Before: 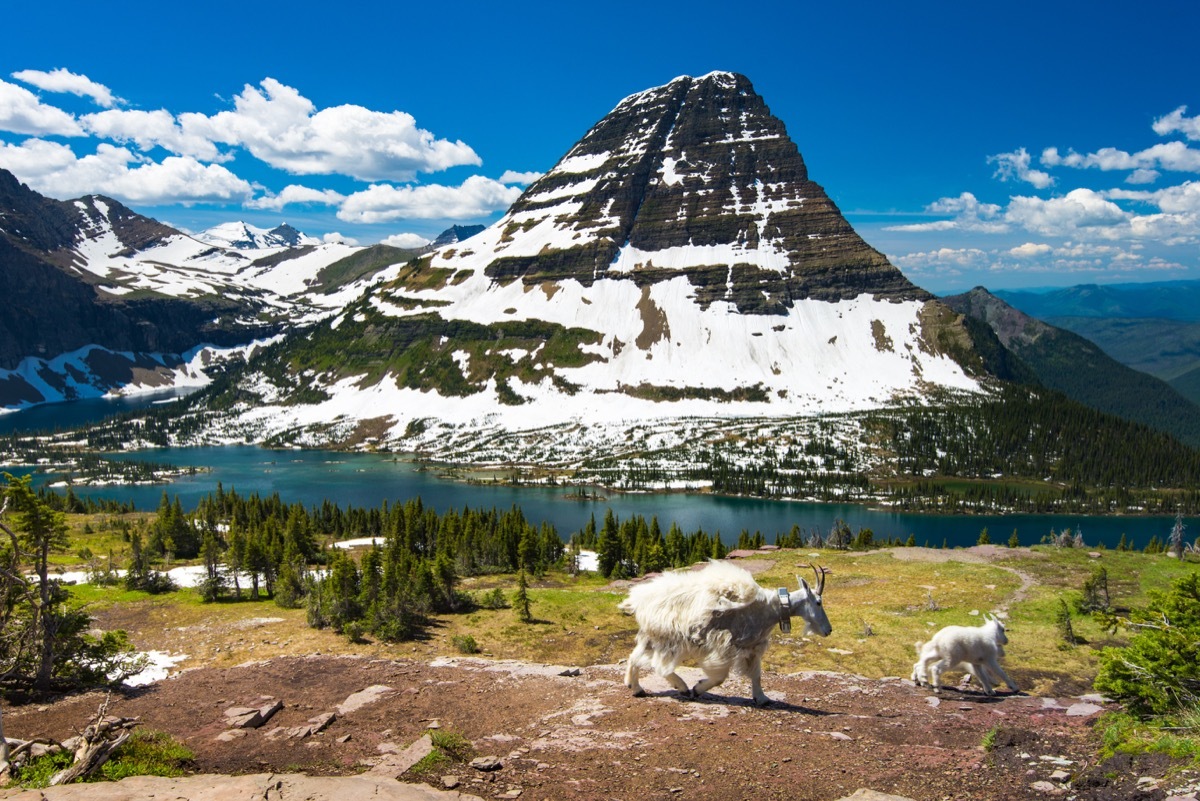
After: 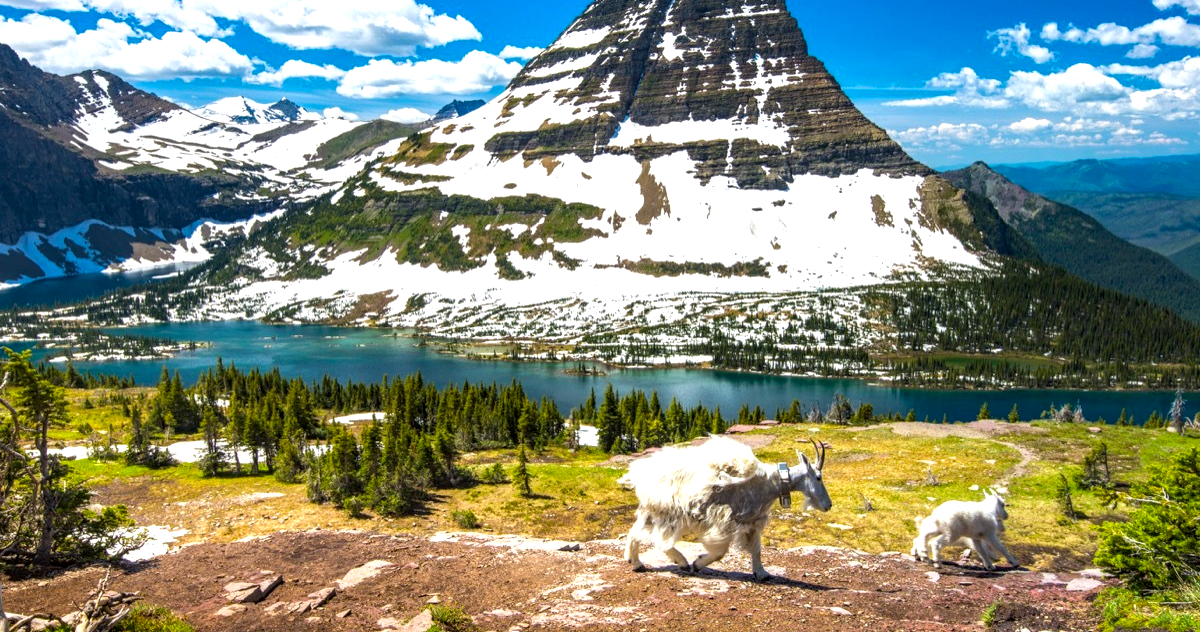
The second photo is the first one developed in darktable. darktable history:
local contrast: highlights 37%, detail 134%
exposure: exposure 0.56 EV, compensate highlight preservation false
crop and rotate: top 15.729%, bottom 5.318%
color balance rgb: perceptual saturation grading › global saturation 17.732%
